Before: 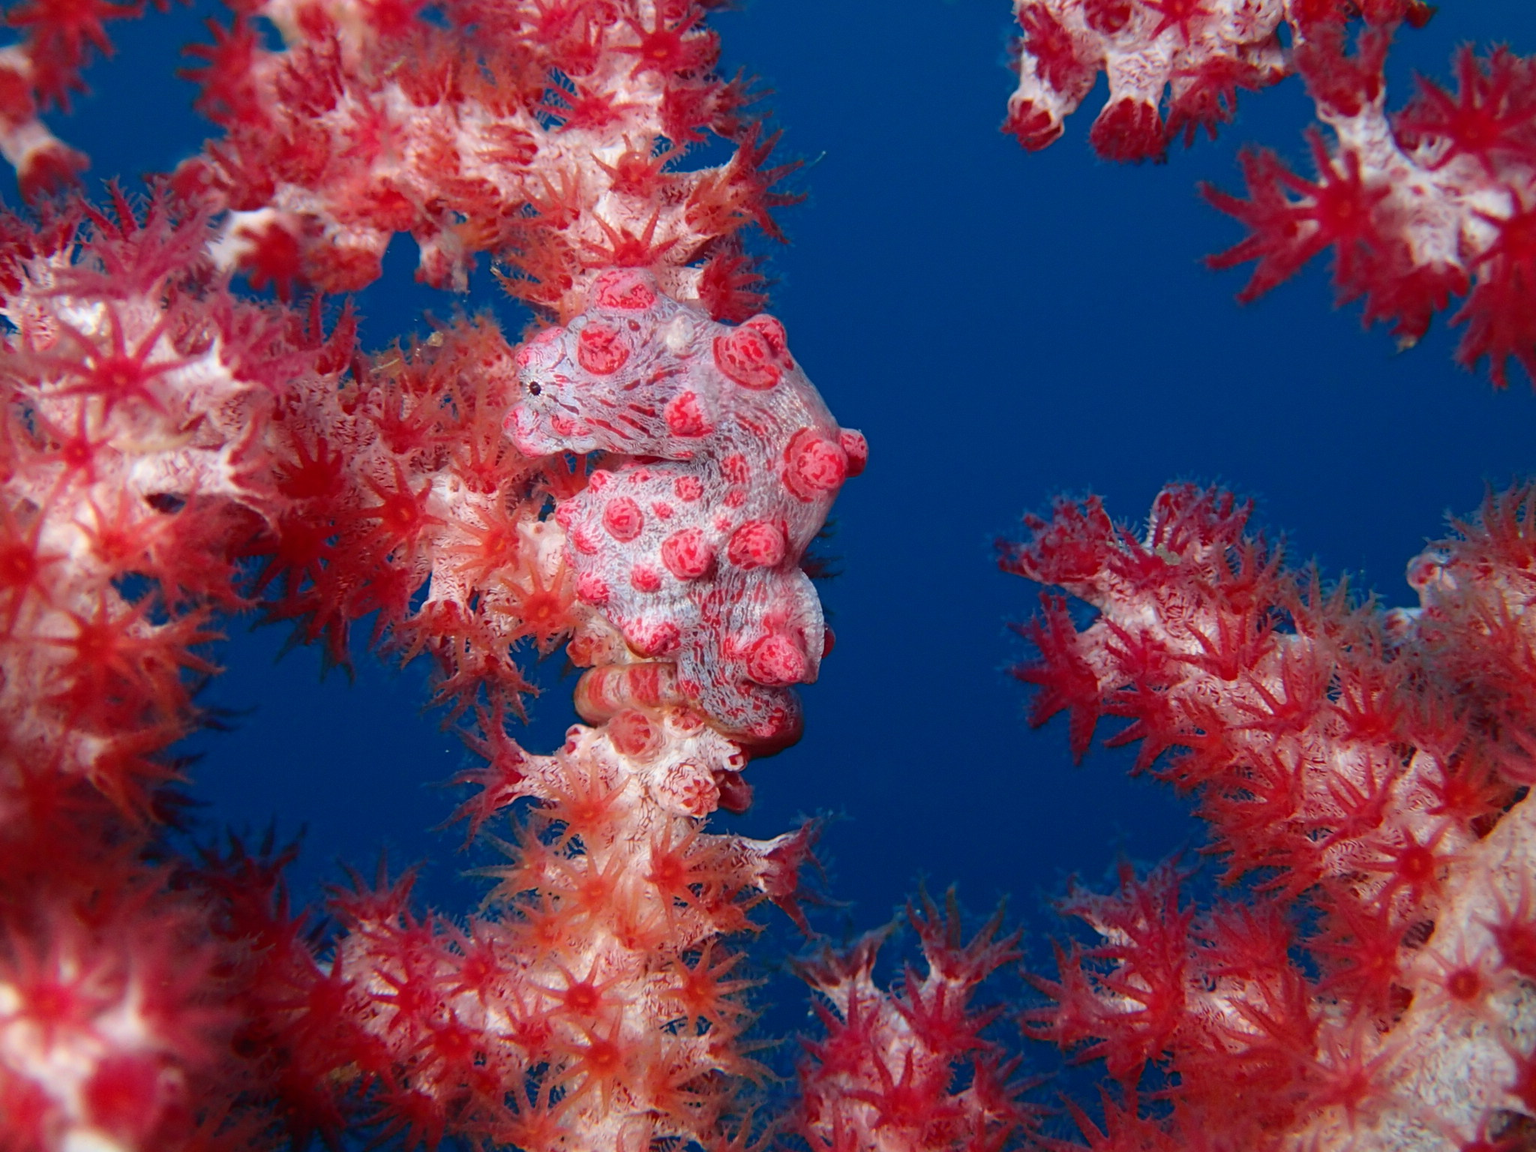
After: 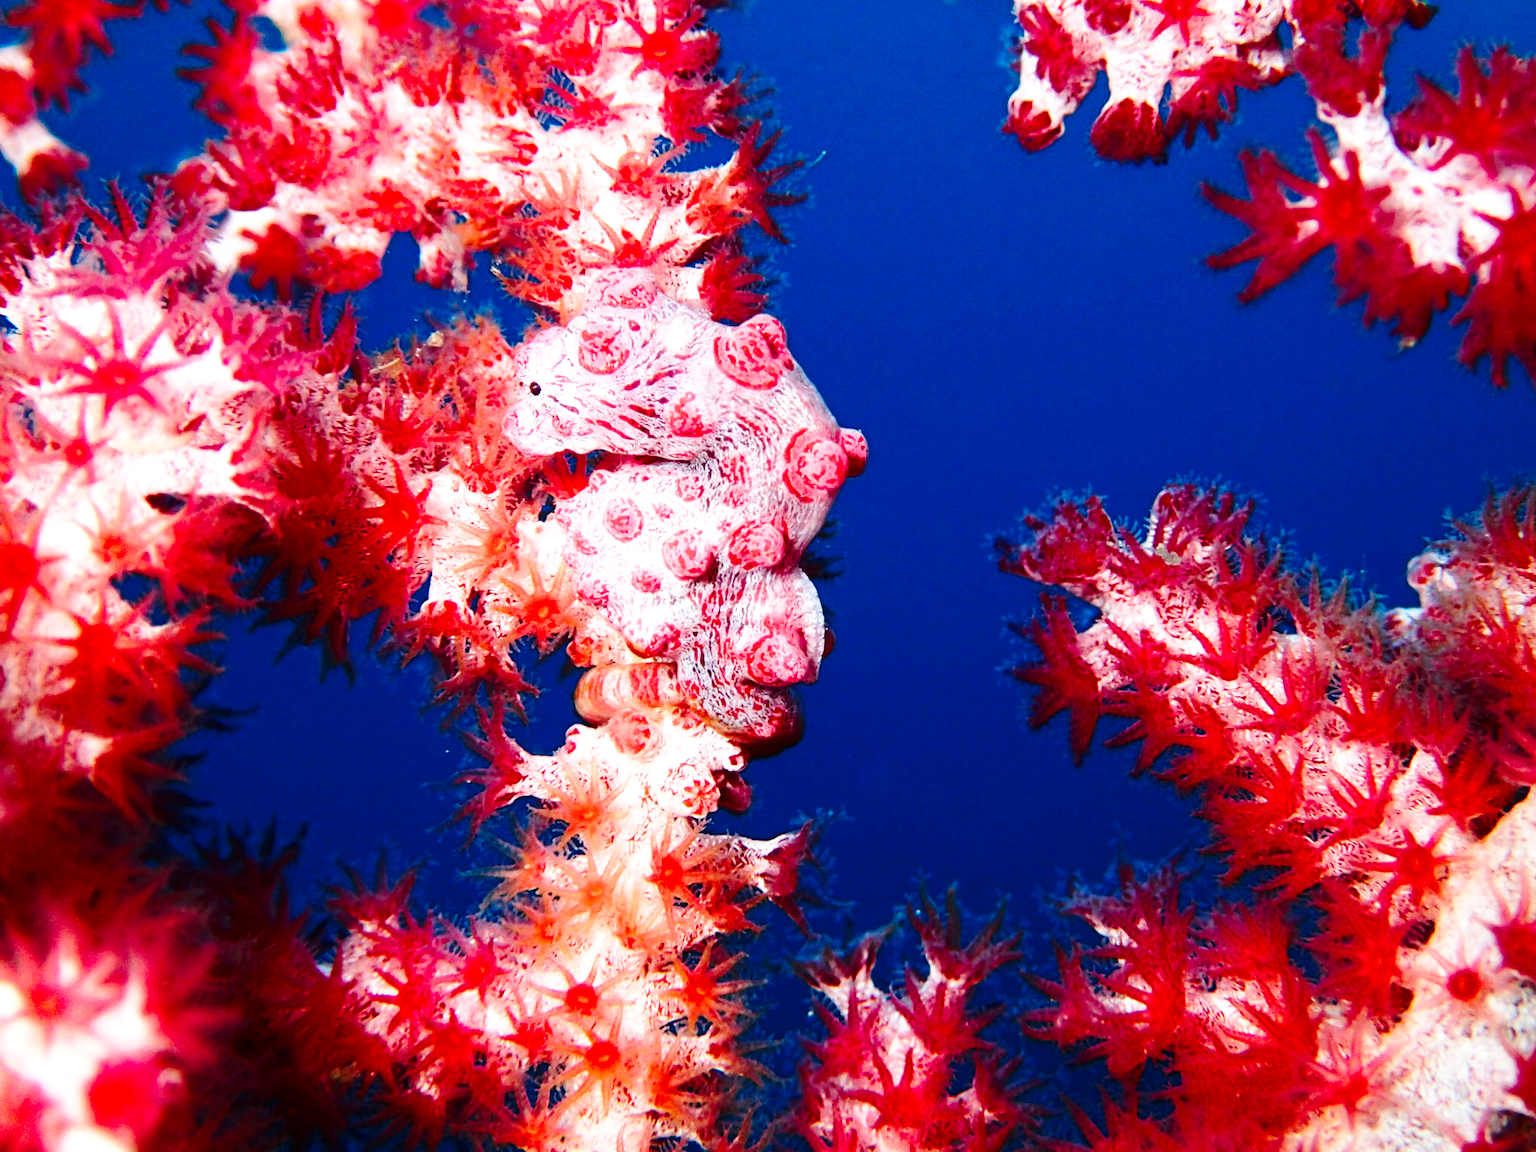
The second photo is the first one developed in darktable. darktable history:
tone equalizer: -8 EV -1.08 EV, -7 EV -1.01 EV, -6 EV -0.867 EV, -5 EV -0.578 EV, -3 EV 0.578 EV, -2 EV 0.867 EV, -1 EV 1.01 EV, +0 EV 1.08 EV, edges refinement/feathering 500, mask exposure compensation -1.57 EV, preserve details no
base curve: curves: ch0 [(0, 0) (0.028, 0.03) (0.121, 0.232) (0.46, 0.748) (0.859, 0.968) (1, 1)], preserve colors none
color balance rgb: perceptual saturation grading › global saturation 20%, perceptual saturation grading › highlights -25%, perceptual saturation grading › shadows 25%
